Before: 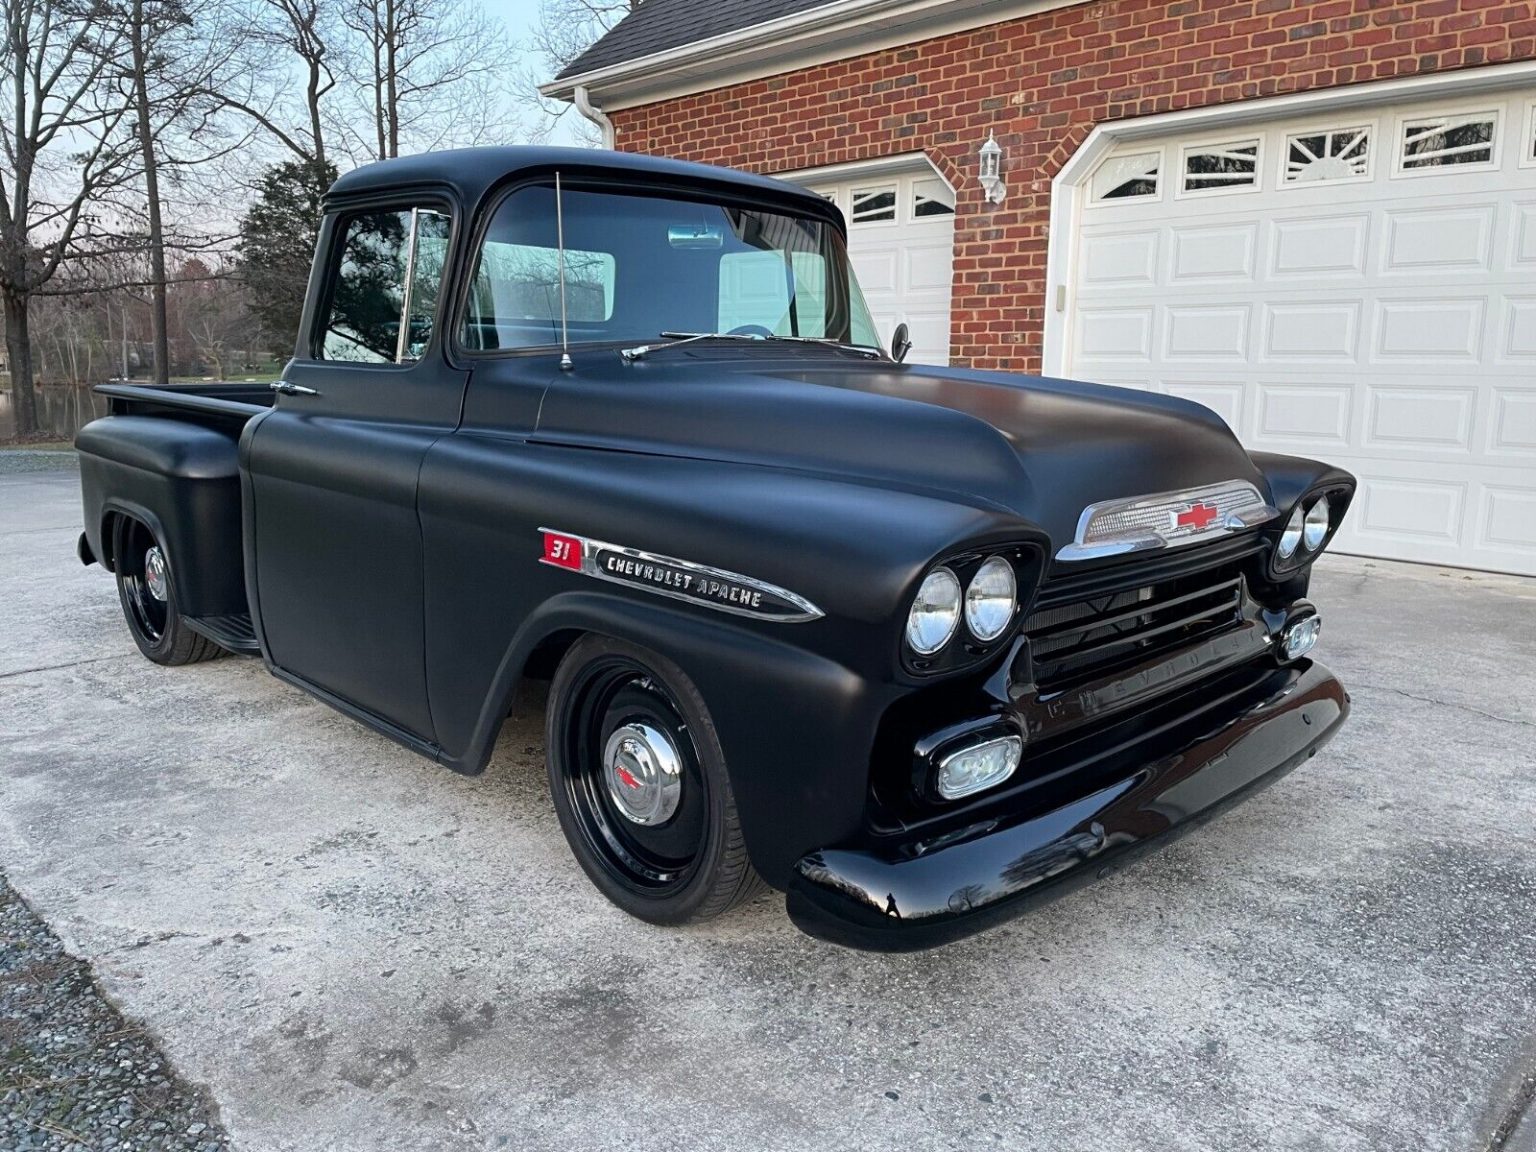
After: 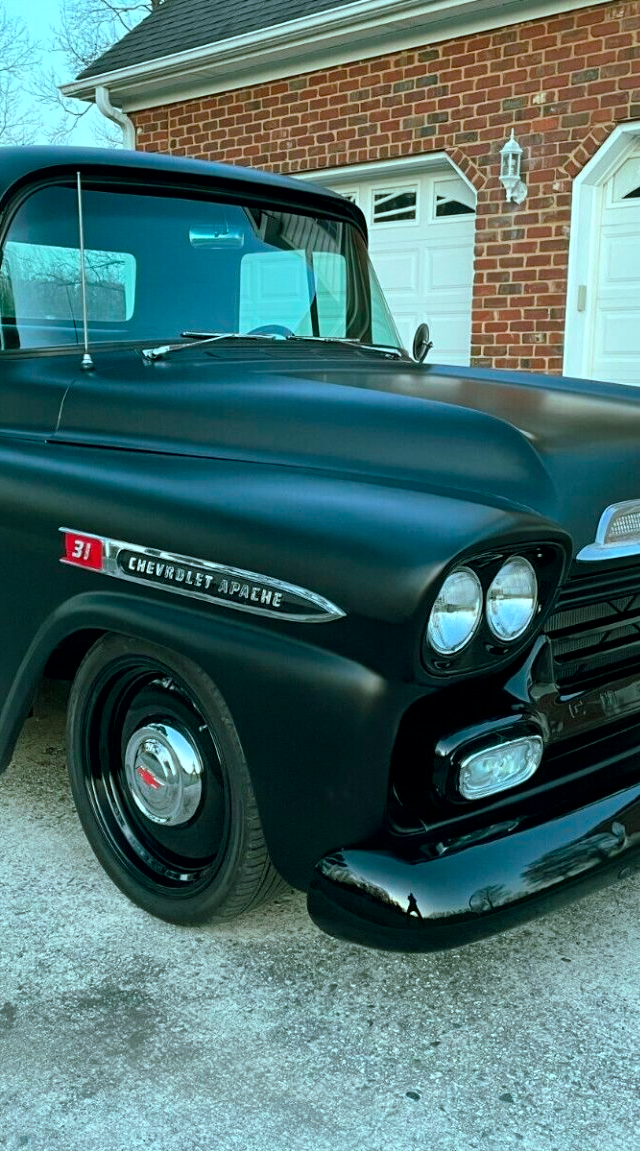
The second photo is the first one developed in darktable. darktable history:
local contrast: mode bilateral grid, contrast 20, coarseness 50, detail 120%, midtone range 0.2
color balance rgb: shadows lift › chroma 11.71%, shadows lift › hue 133.46°, highlights gain › chroma 4%, highlights gain › hue 200.2°, perceptual saturation grading › global saturation 18.05%
crop: left 31.229%, right 27.105%
